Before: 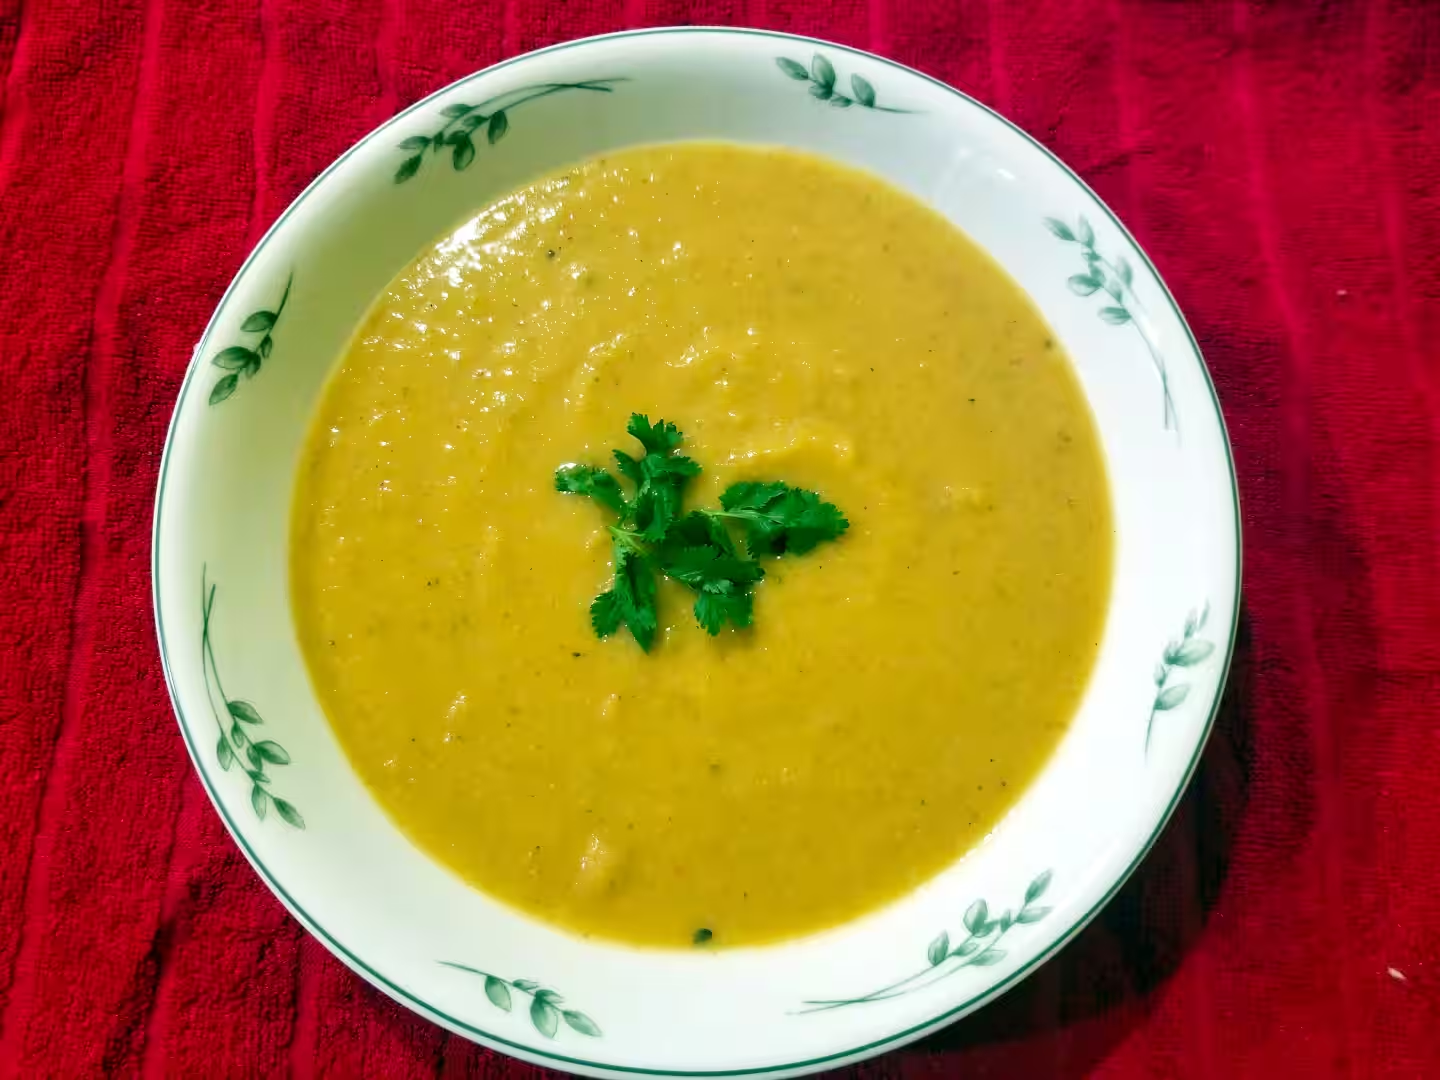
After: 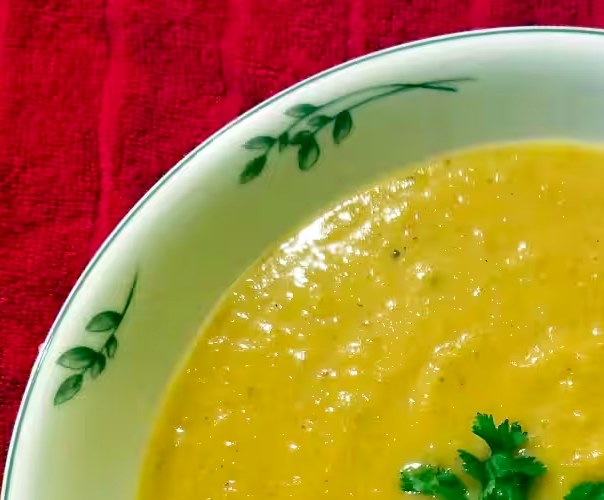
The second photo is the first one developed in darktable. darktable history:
haze removal: on, module defaults
crop and rotate: left 10.817%, top 0.062%, right 47.194%, bottom 53.626%
